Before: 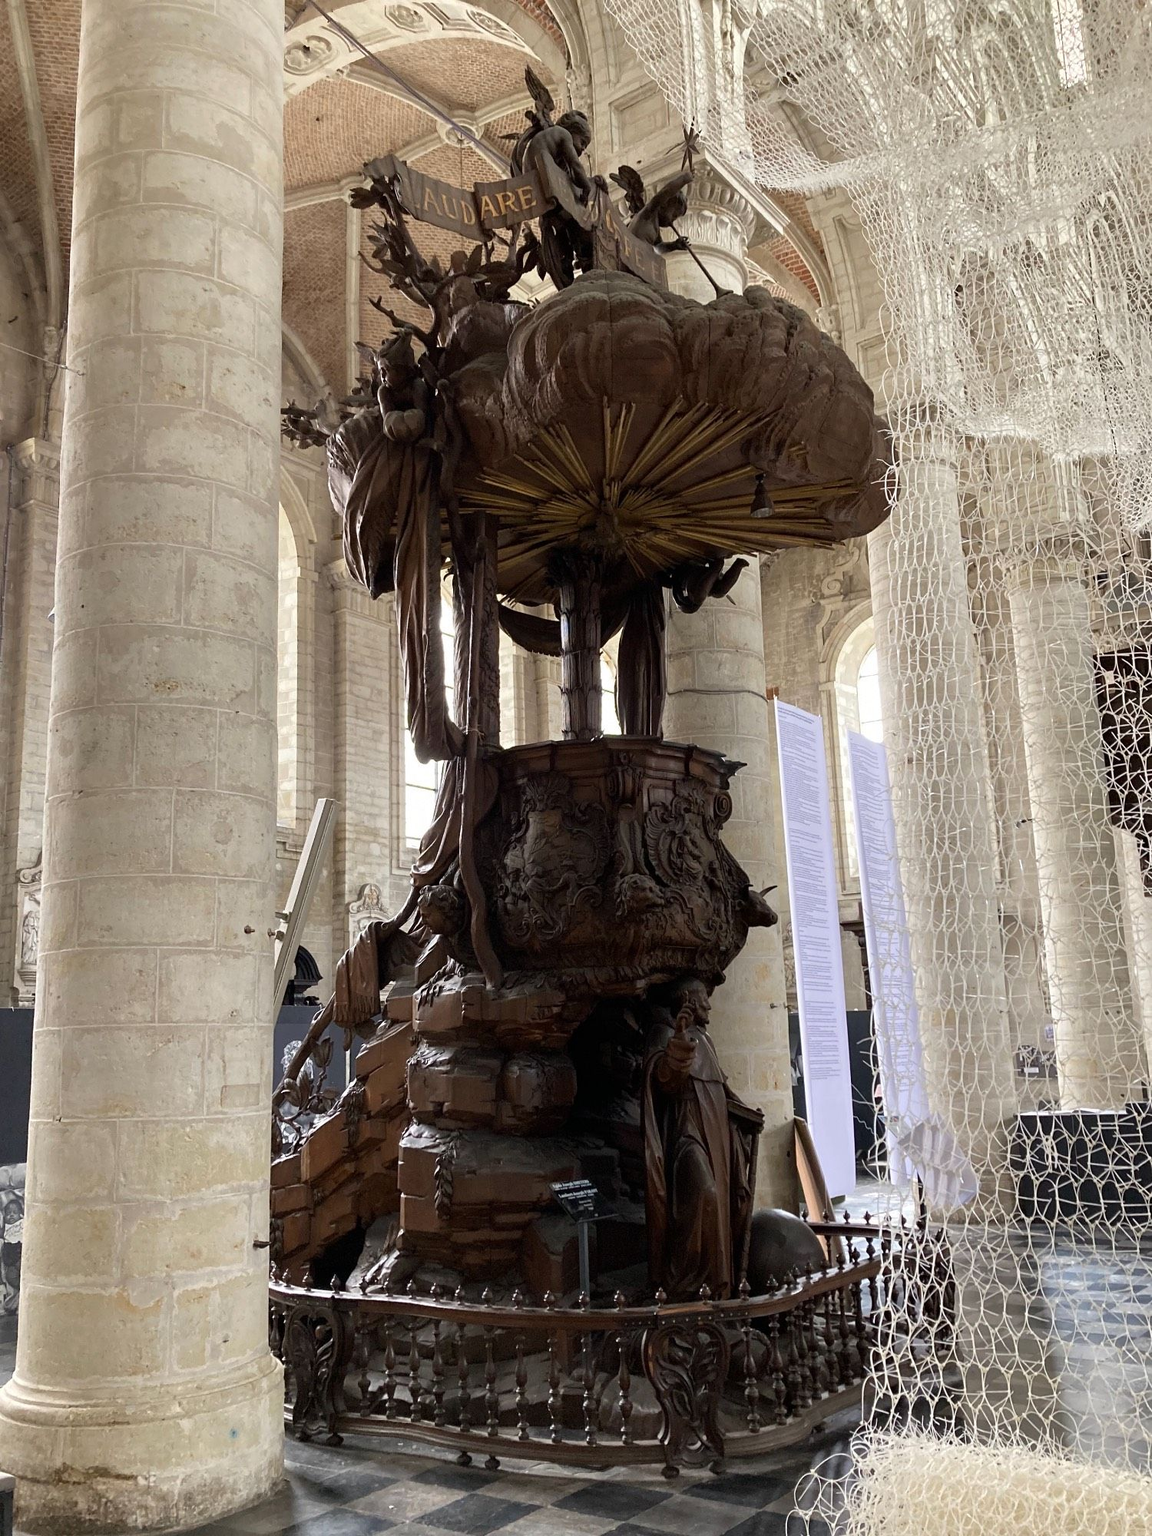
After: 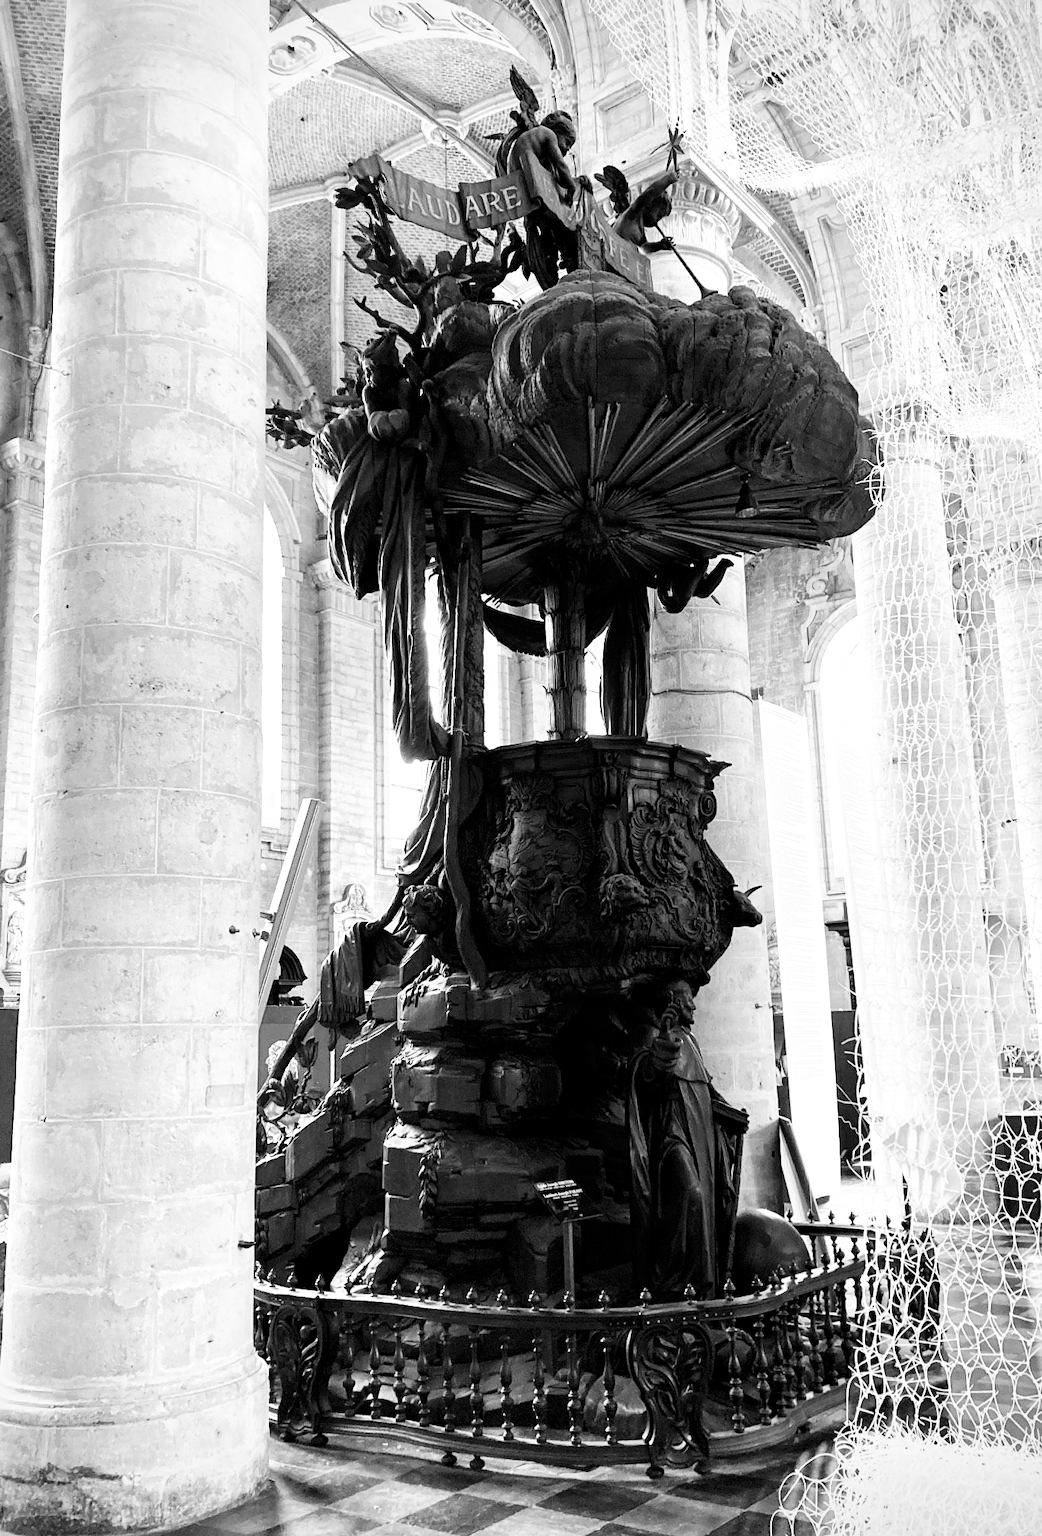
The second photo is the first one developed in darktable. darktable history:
vignetting: fall-off start 97.28%, fall-off radius 78.07%, brightness -0.433, saturation -0.209, width/height ratio 1.118
exposure: compensate highlight preservation false
crop and rotate: left 1.385%, right 8.121%
base curve: curves: ch0 [(0, 0) (0.007, 0.004) (0.027, 0.03) (0.046, 0.07) (0.207, 0.54) (0.442, 0.872) (0.673, 0.972) (1, 1)]
local contrast: mode bilateral grid, contrast 20, coarseness 50, detail 119%, midtone range 0.2
color calibration: output gray [0.246, 0.254, 0.501, 0], illuminant as shot in camera, x 0.379, y 0.396, temperature 4143 K, saturation algorithm version 1 (2020)
color balance rgb: linear chroma grading › global chroma 14.904%, perceptual saturation grading › global saturation 20%, perceptual saturation grading › highlights -25.657%, perceptual saturation grading › shadows 49.305%
